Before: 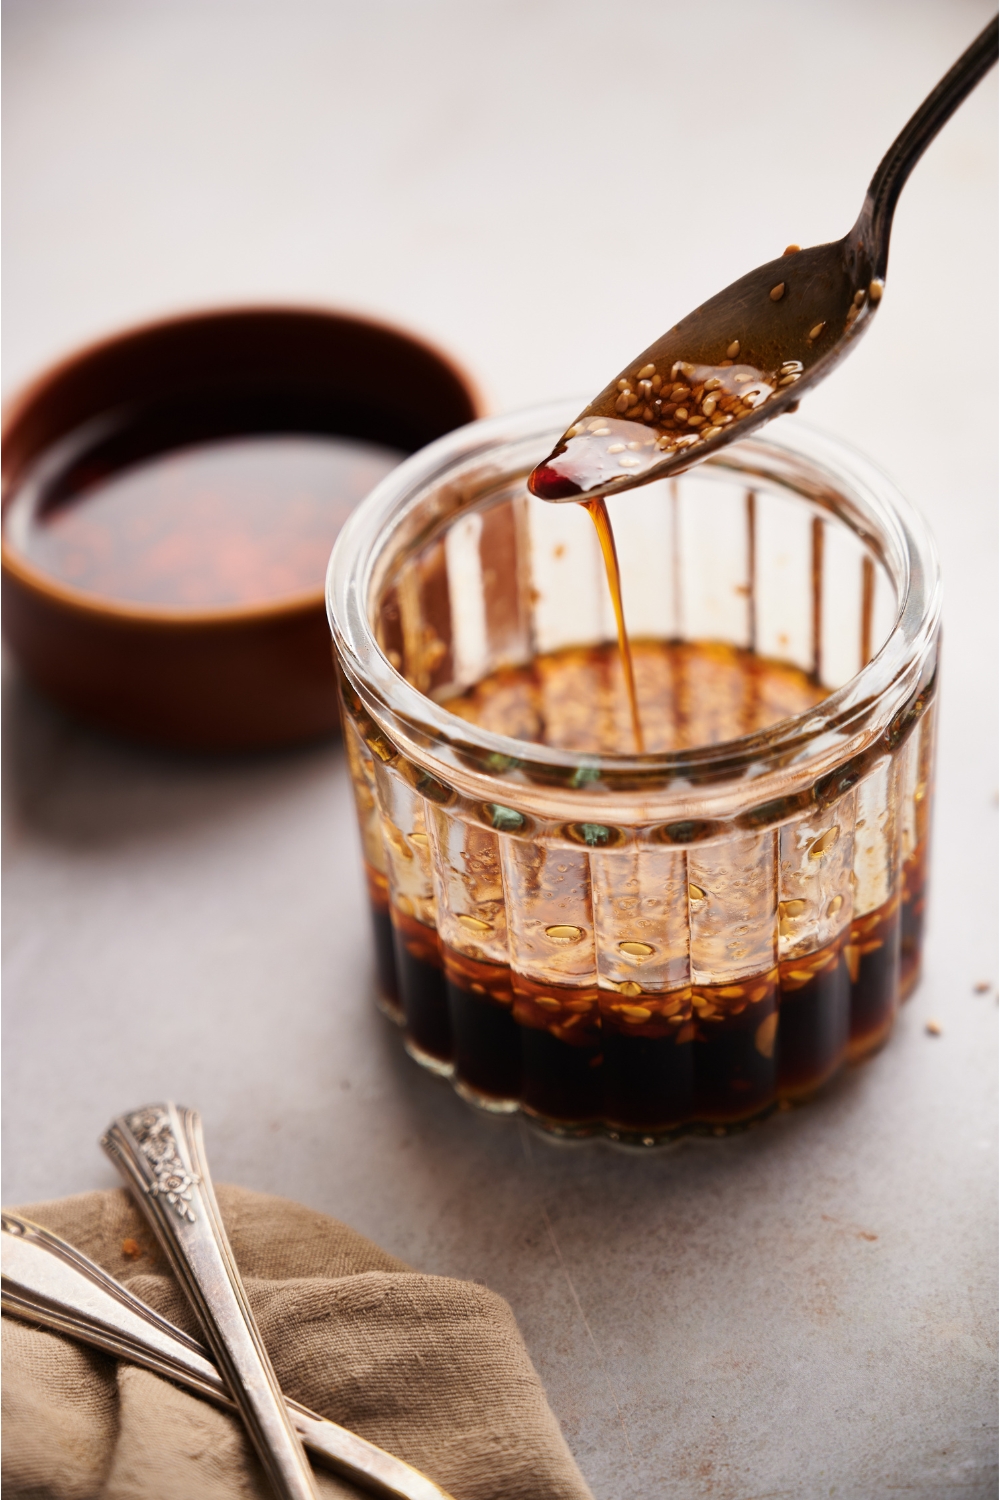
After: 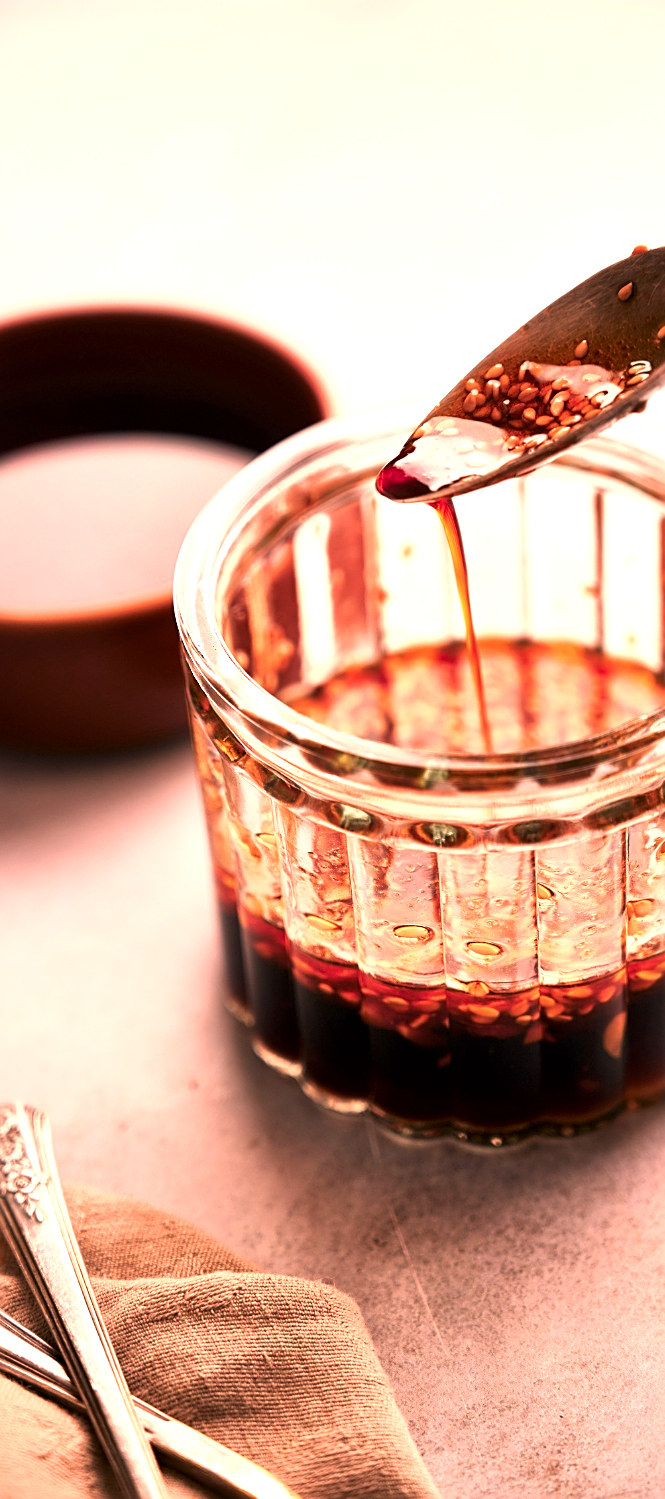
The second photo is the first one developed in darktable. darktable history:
local contrast: mode bilateral grid, contrast 20, coarseness 50, detail 162%, midtone range 0.2
color correction: highlights a* 21.58, highlights b* 21.81
sharpen: on, module defaults
contrast brightness saturation: contrast 0.107, saturation -0.175
exposure: exposure 0.922 EV, compensate highlight preservation false
crop and rotate: left 15.228%, right 18.214%
color zones: curves: ch1 [(0.235, 0.558) (0.75, 0.5)]; ch2 [(0.25, 0.462) (0.749, 0.457)]
